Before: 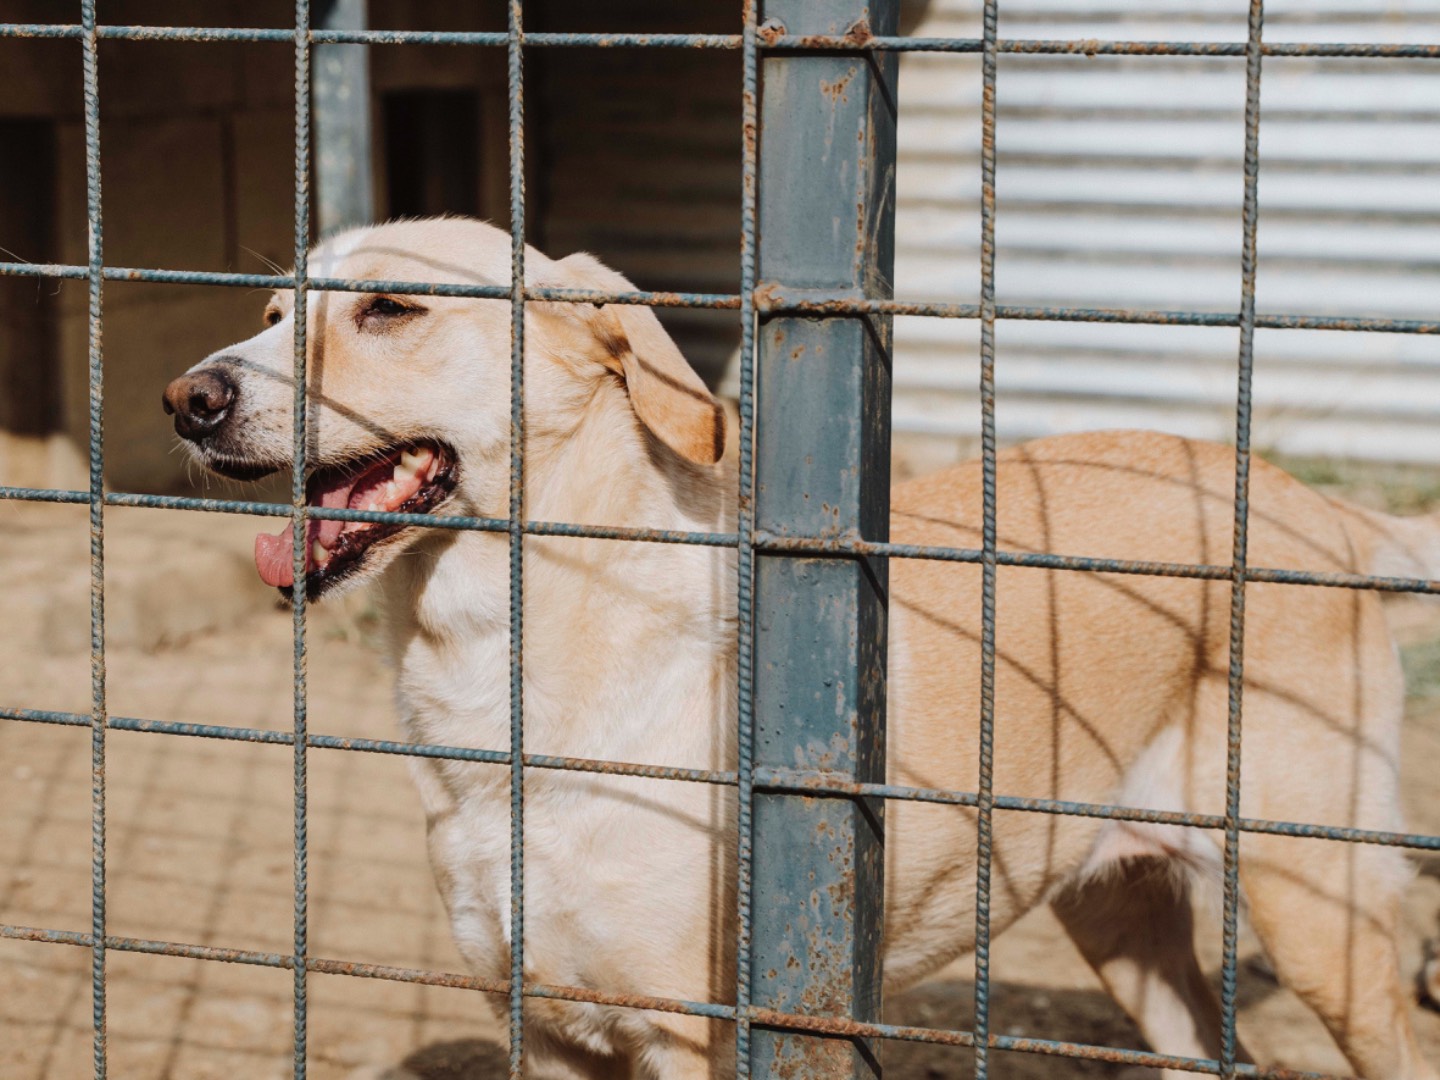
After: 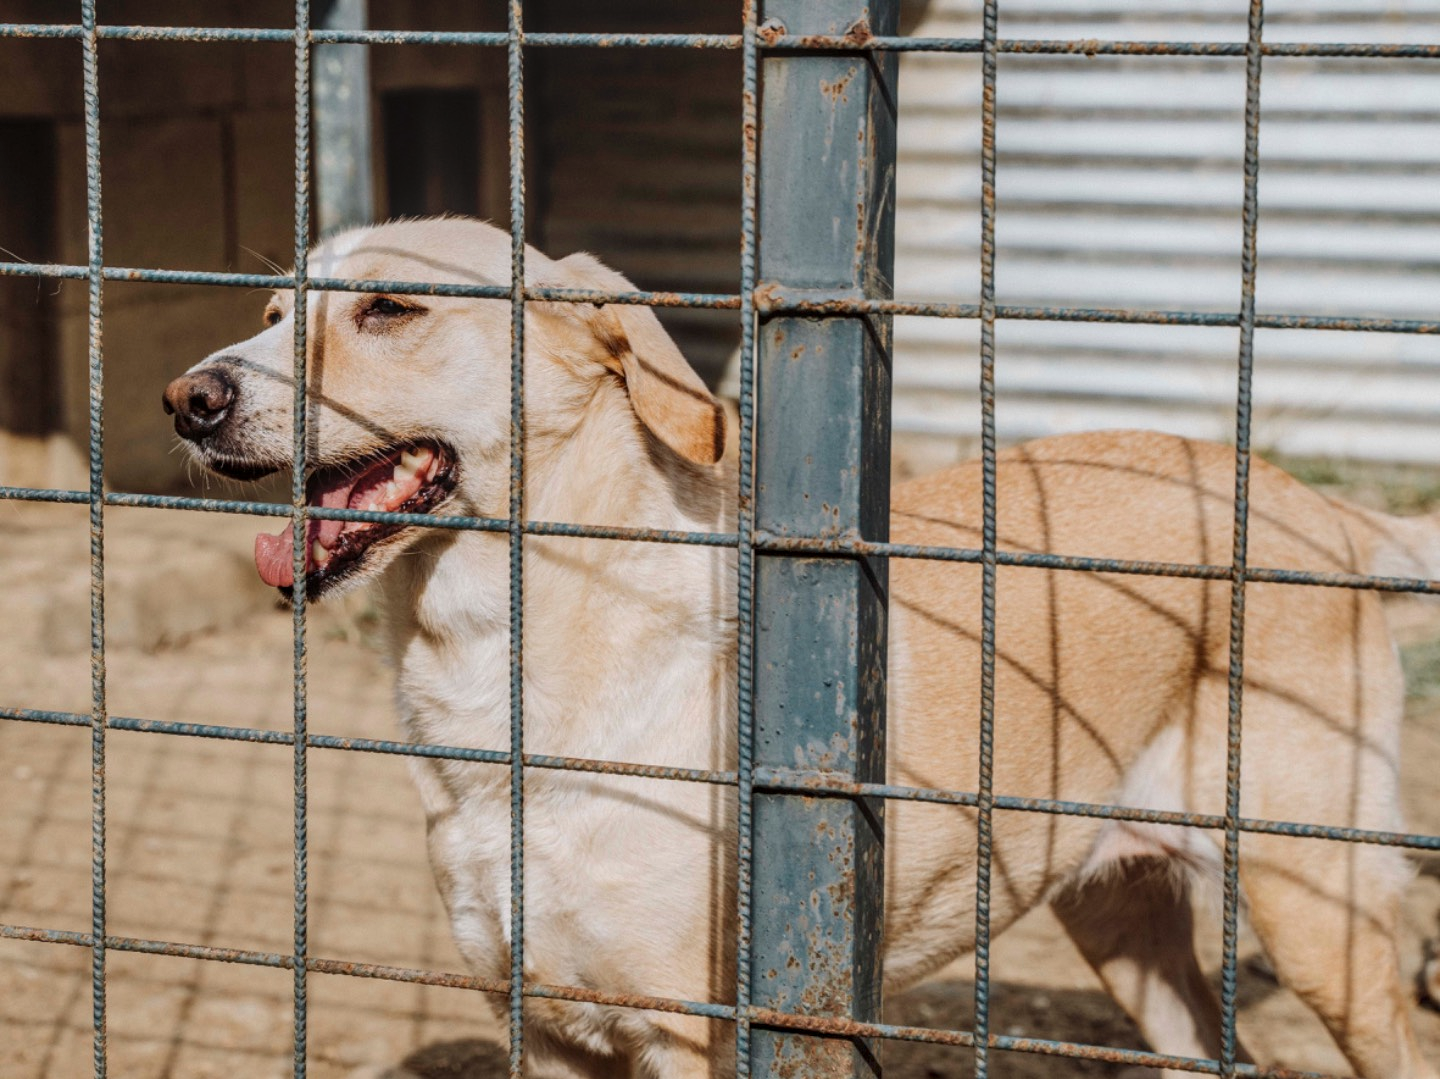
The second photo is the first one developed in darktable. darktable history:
crop: bottom 0.071%
local contrast: highlights 0%, shadows 0%, detail 133%
